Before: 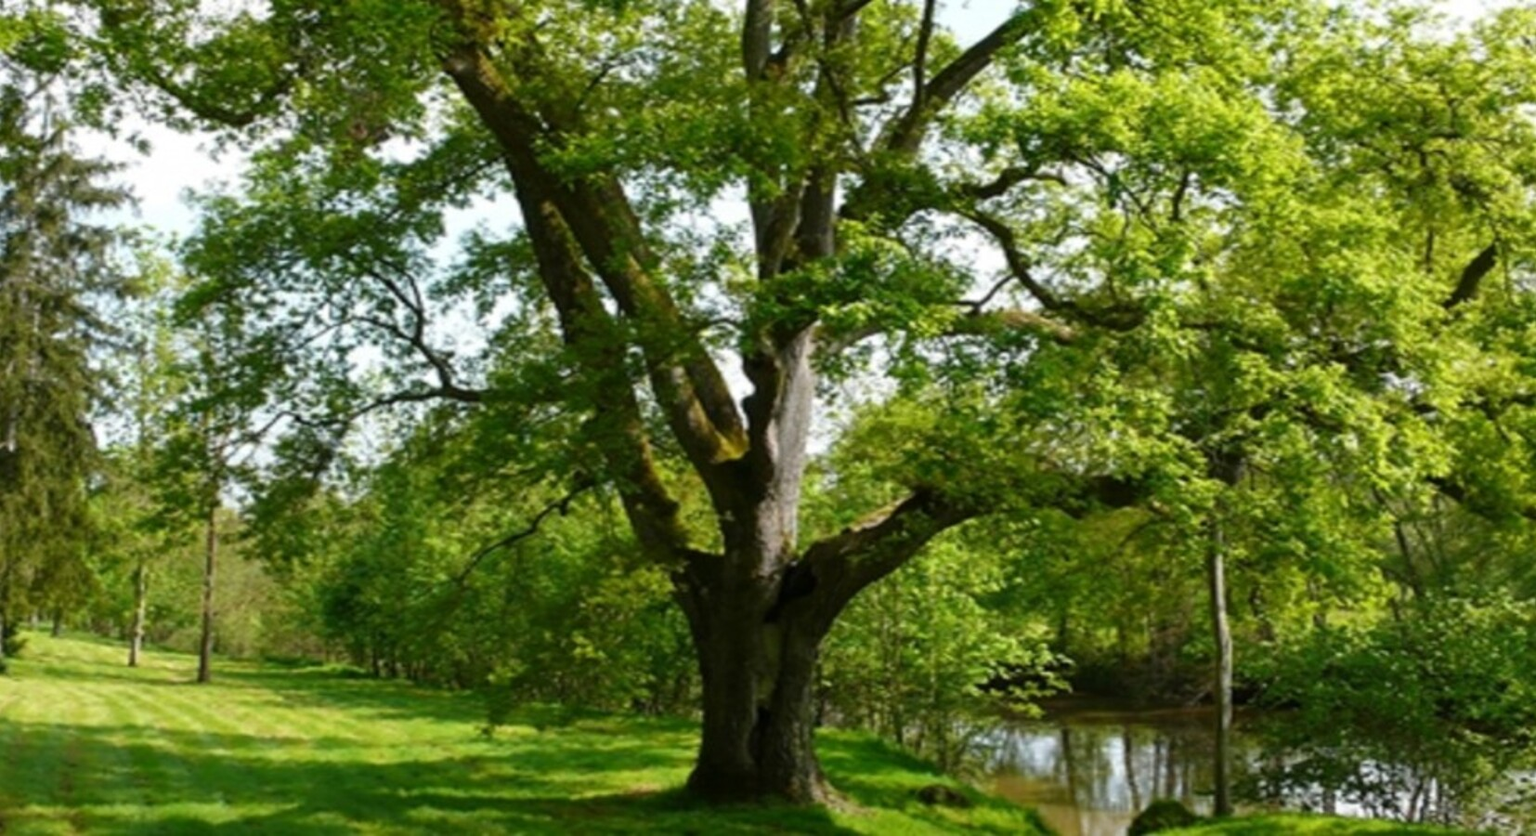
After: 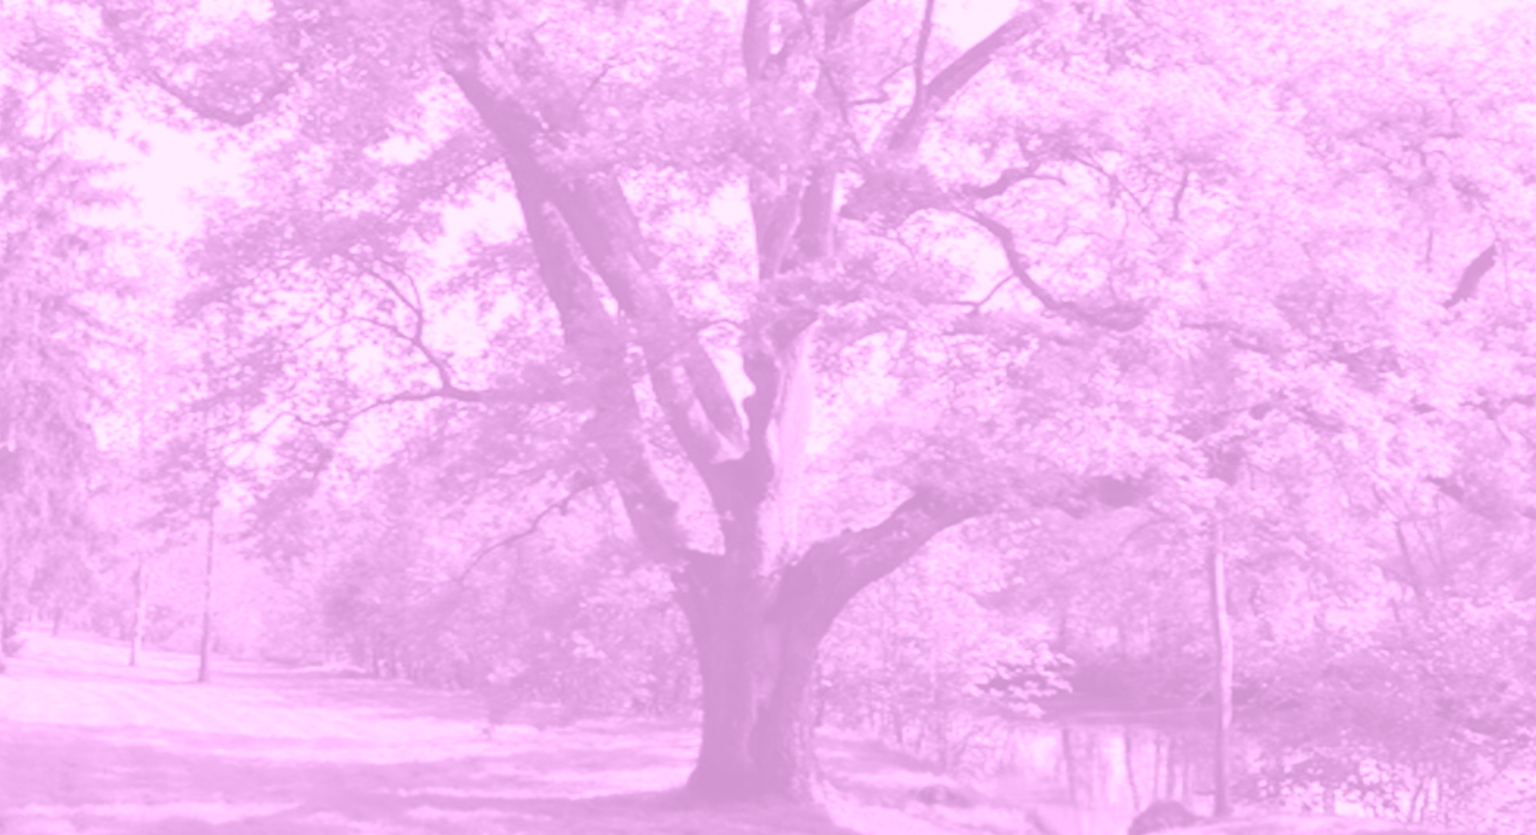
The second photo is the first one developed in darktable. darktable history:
color correction: highlights a* -2.24, highlights b* -18.1
color balance: mode lift, gamma, gain (sRGB), lift [0.997, 0.979, 1.021, 1.011], gamma [1, 1.084, 0.916, 0.998], gain [1, 0.87, 1.13, 1.101], contrast 4.55%, contrast fulcrum 38.24%, output saturation 104.09%
colorize: hue 331.2°, saturation 75%, source mix 30.28%, lightness 70.52%, version 1
